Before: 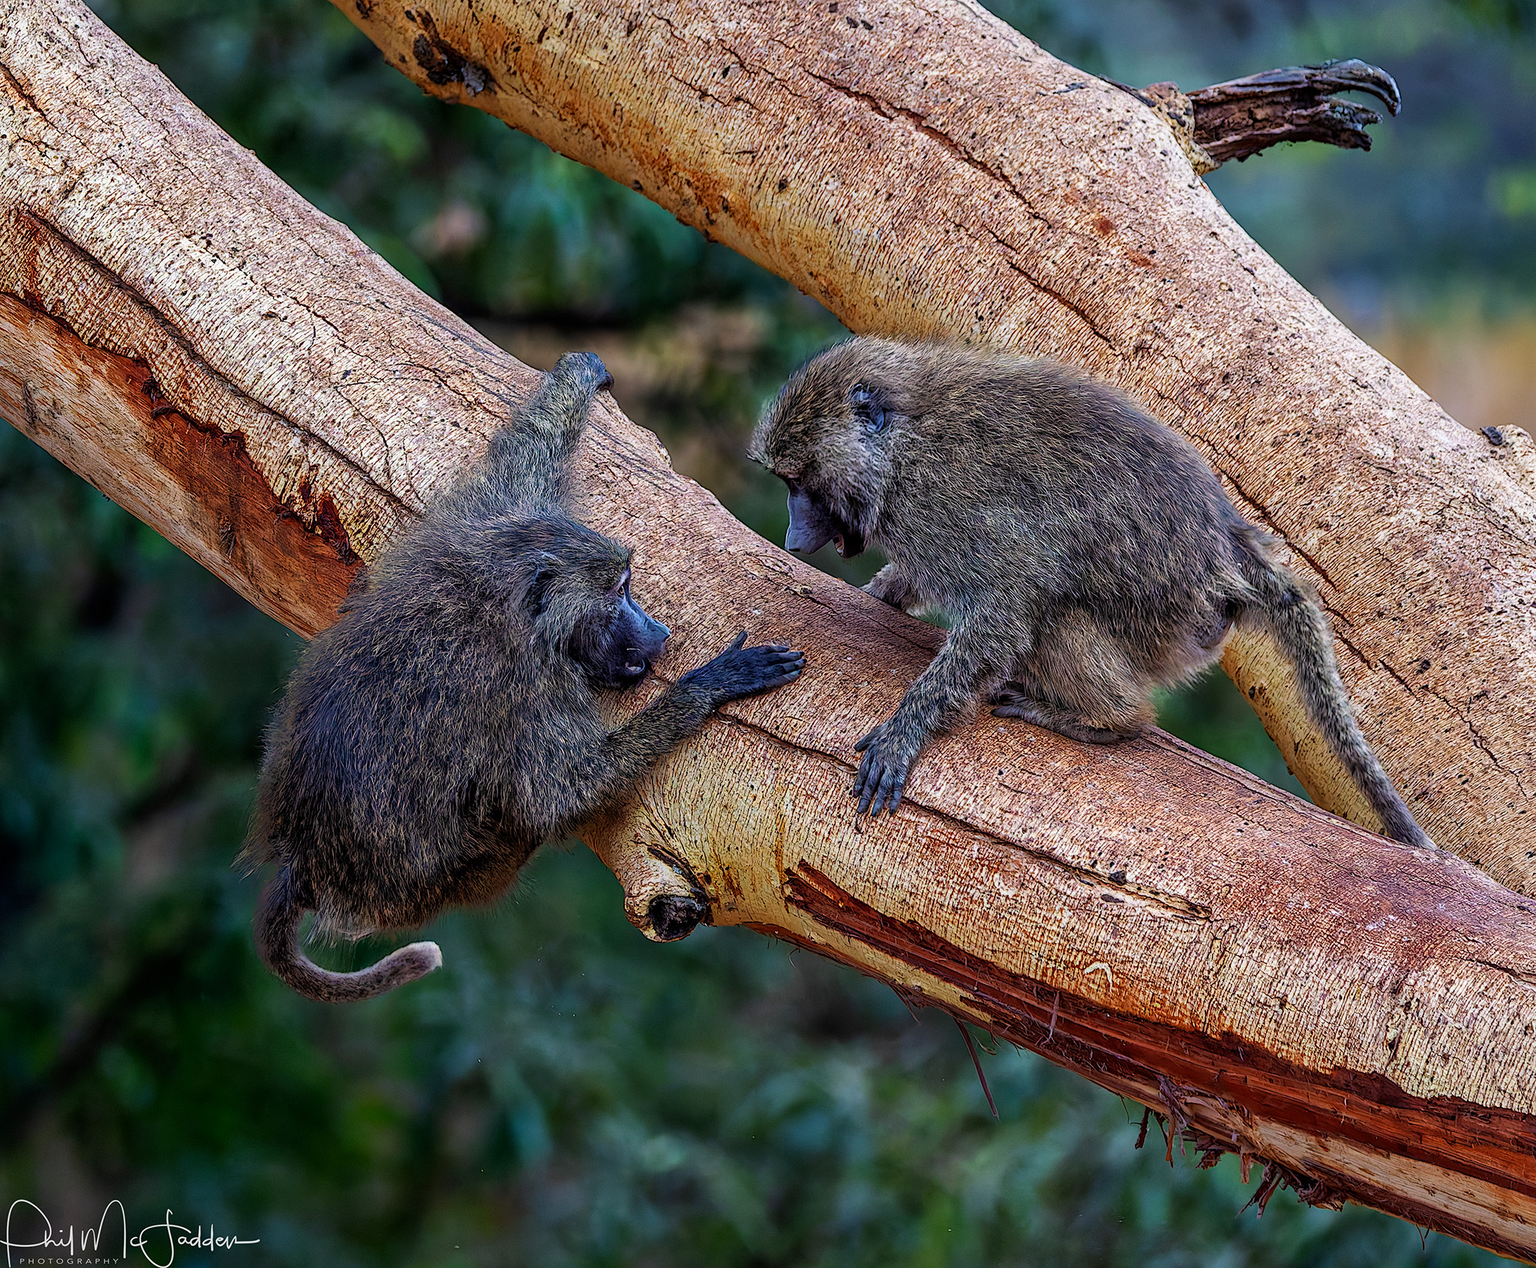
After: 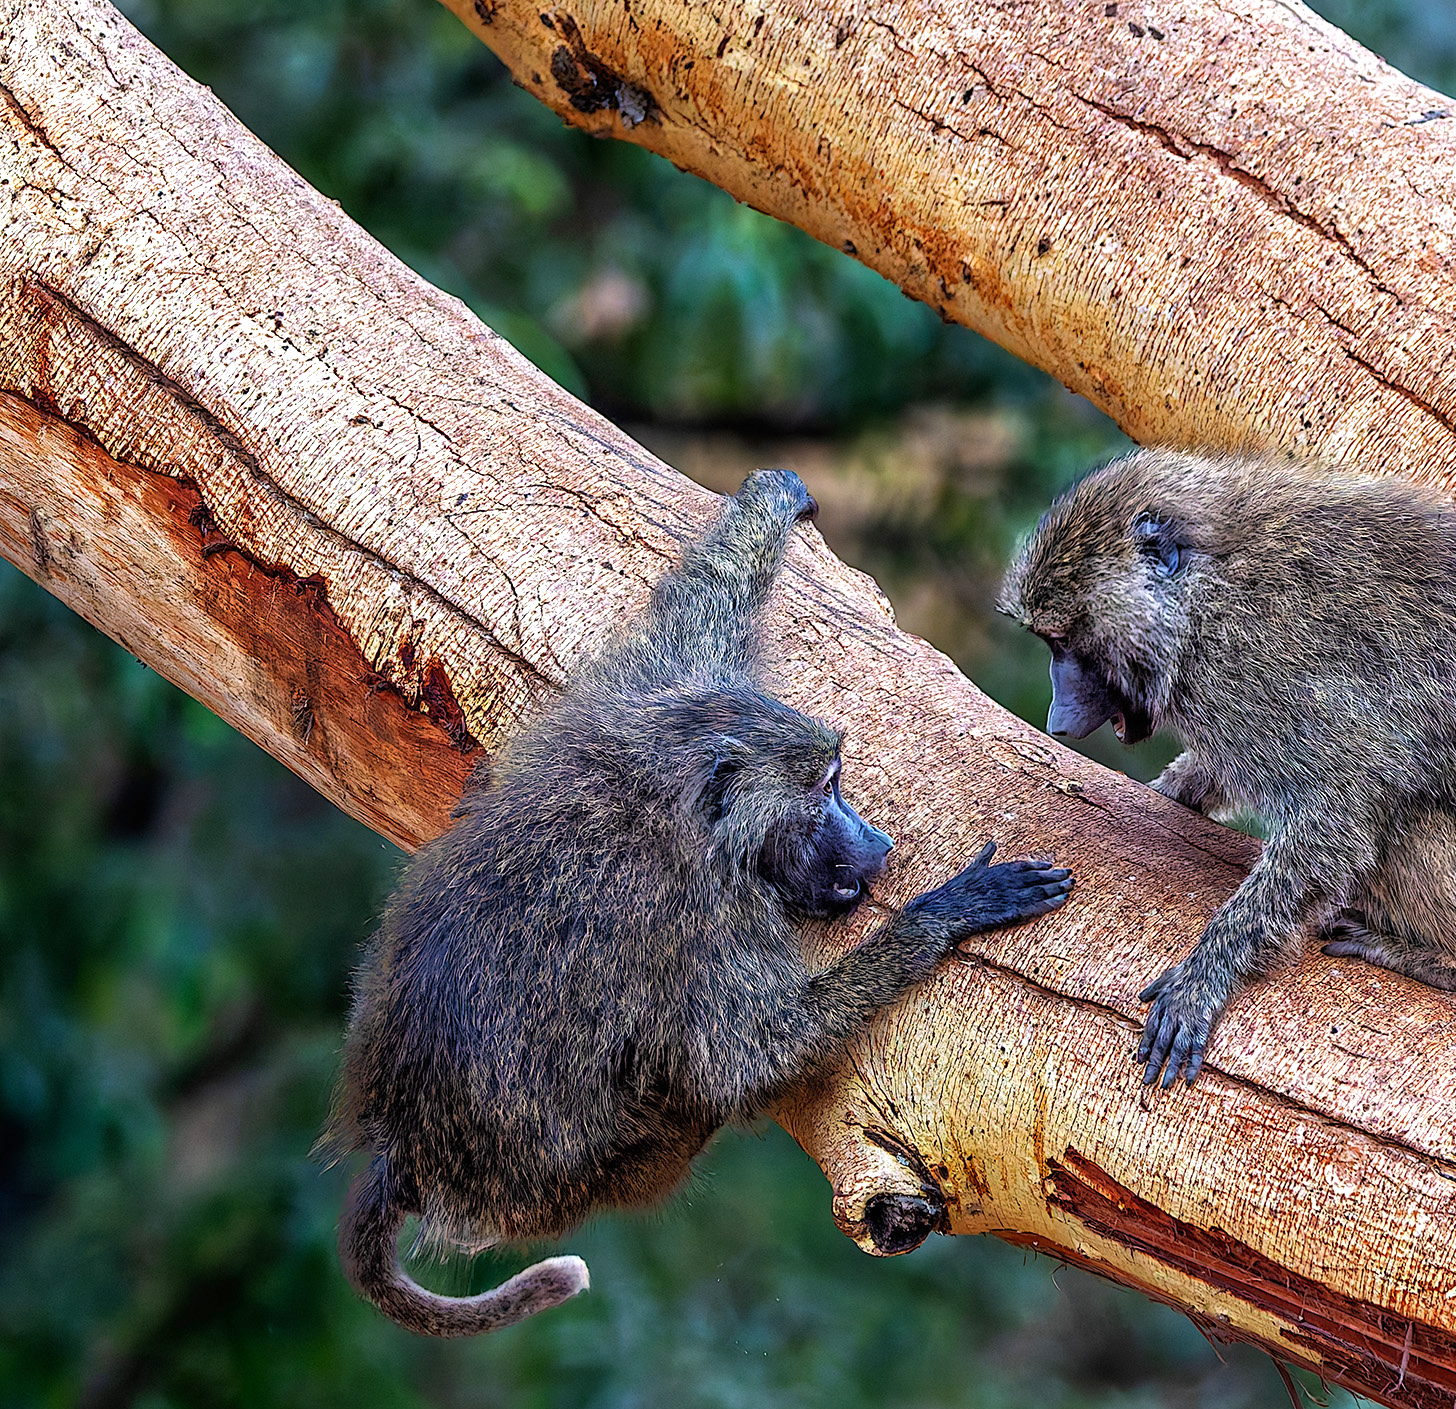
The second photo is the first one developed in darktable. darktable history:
crop: right 28.885%, bottom 16.626%
exposure: black level correction 0, exposure 0.7 EV, compensate exposure bias true, compensate highlight preservation false
